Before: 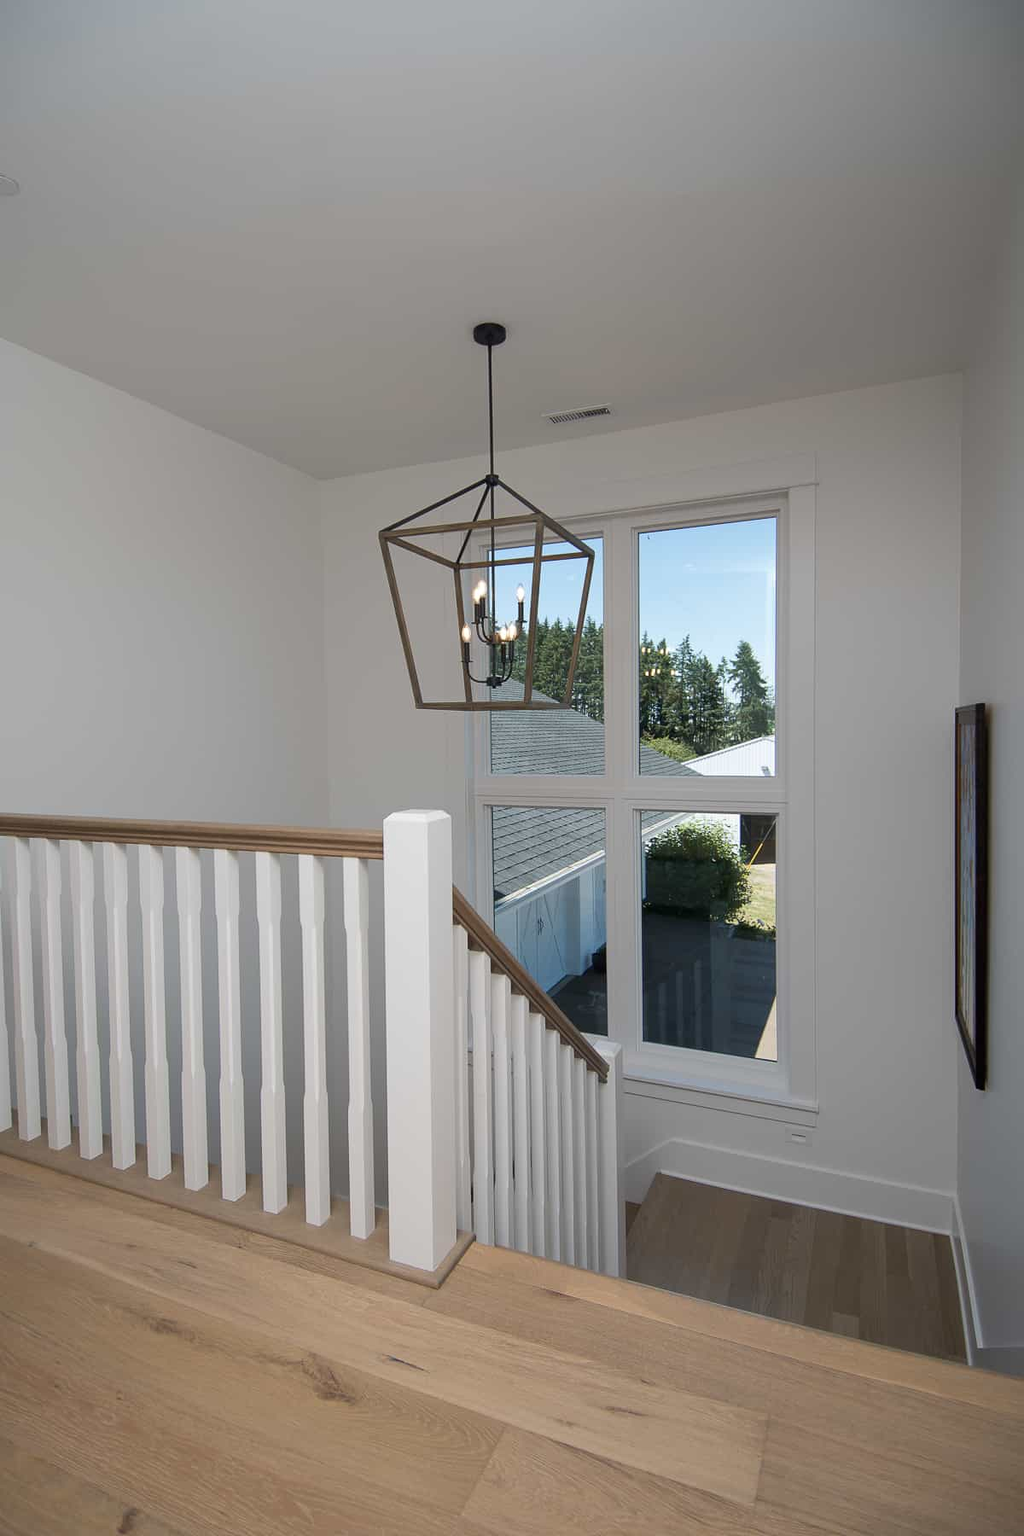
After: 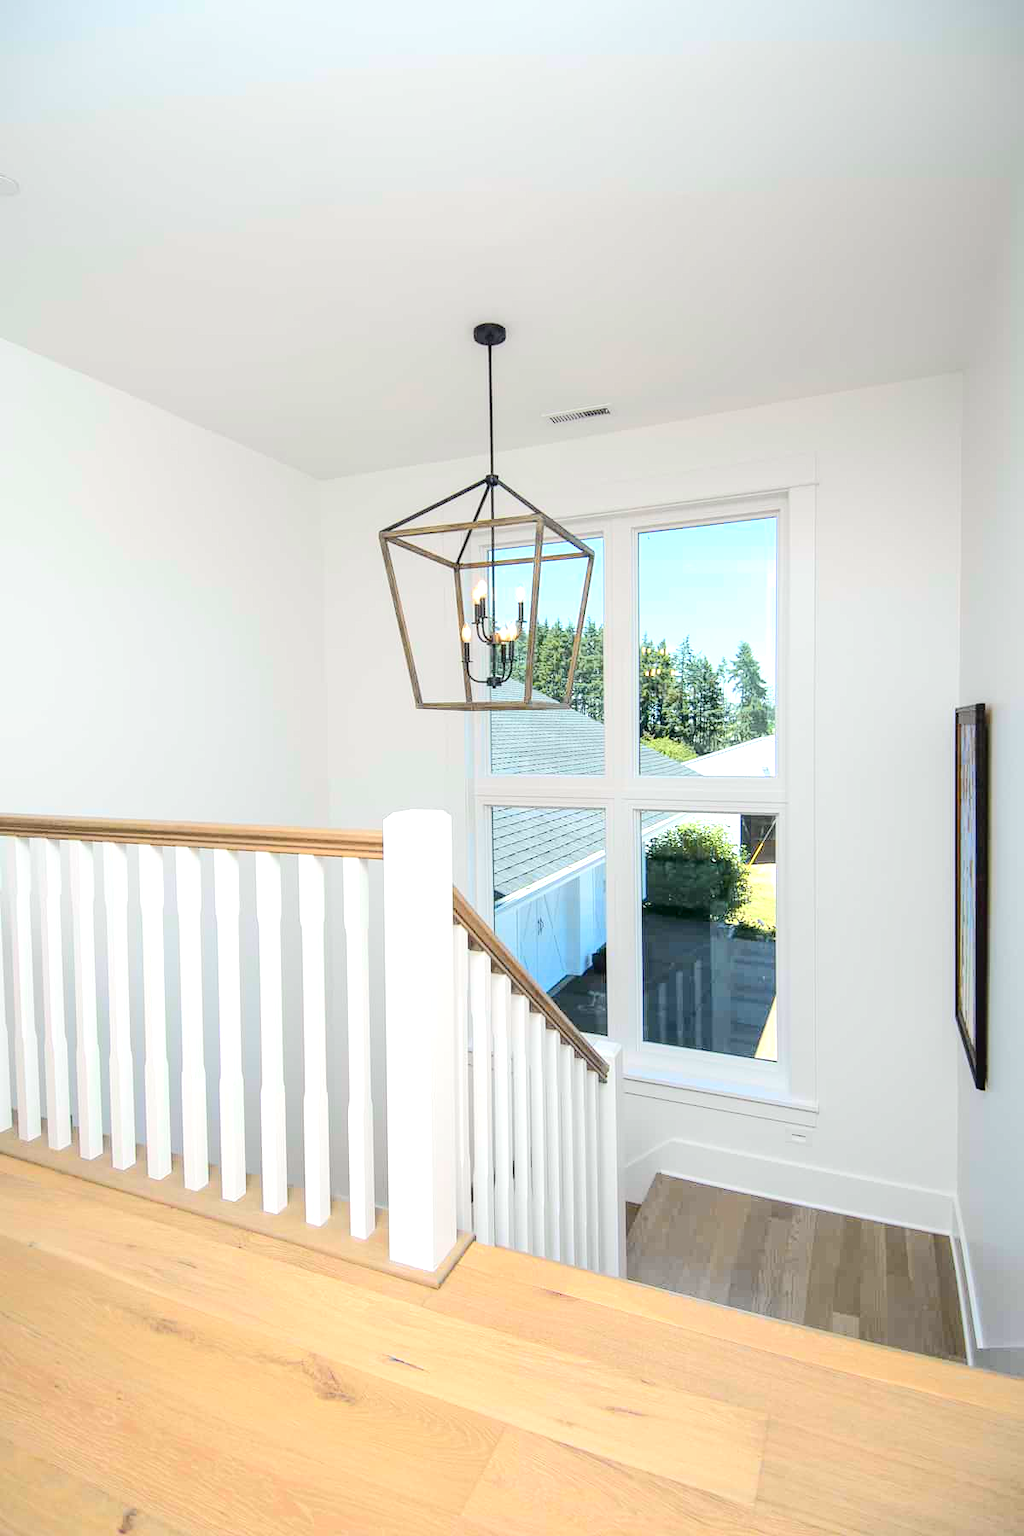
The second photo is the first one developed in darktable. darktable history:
exposure: black level correction 0, exposure 1.6 EV, compensate highlight preservation false
tone curve: curves: ch0 [(0, 0.017) (0.091, 0.046) (0.298, 0.287) (0.439, 0.482) (0.64, 0.729) (0.785, 0.817) (0.995, 0.917)]; ch1 [(0, 0) (0.384, 0.365) (0.463, 0.447) (0.486, 0.474) (0.503, 0.497) (0.526, 0.52) (0.555, 0.564) (0.578, 0.595) (0.638, 0.644) (0.766, 0.773) (1, 1)]; ch2 [(0, 0) (0.374, 0.344) (0.449, 0.434) (0.501, 0.501) (0.528, 0.519) (0.569, 0.589) (0.61, 0.646) (0.666, 0.688) (1, 1)], color space Lab, independent channels, preserve colors none
local contrast: on, module defaults
